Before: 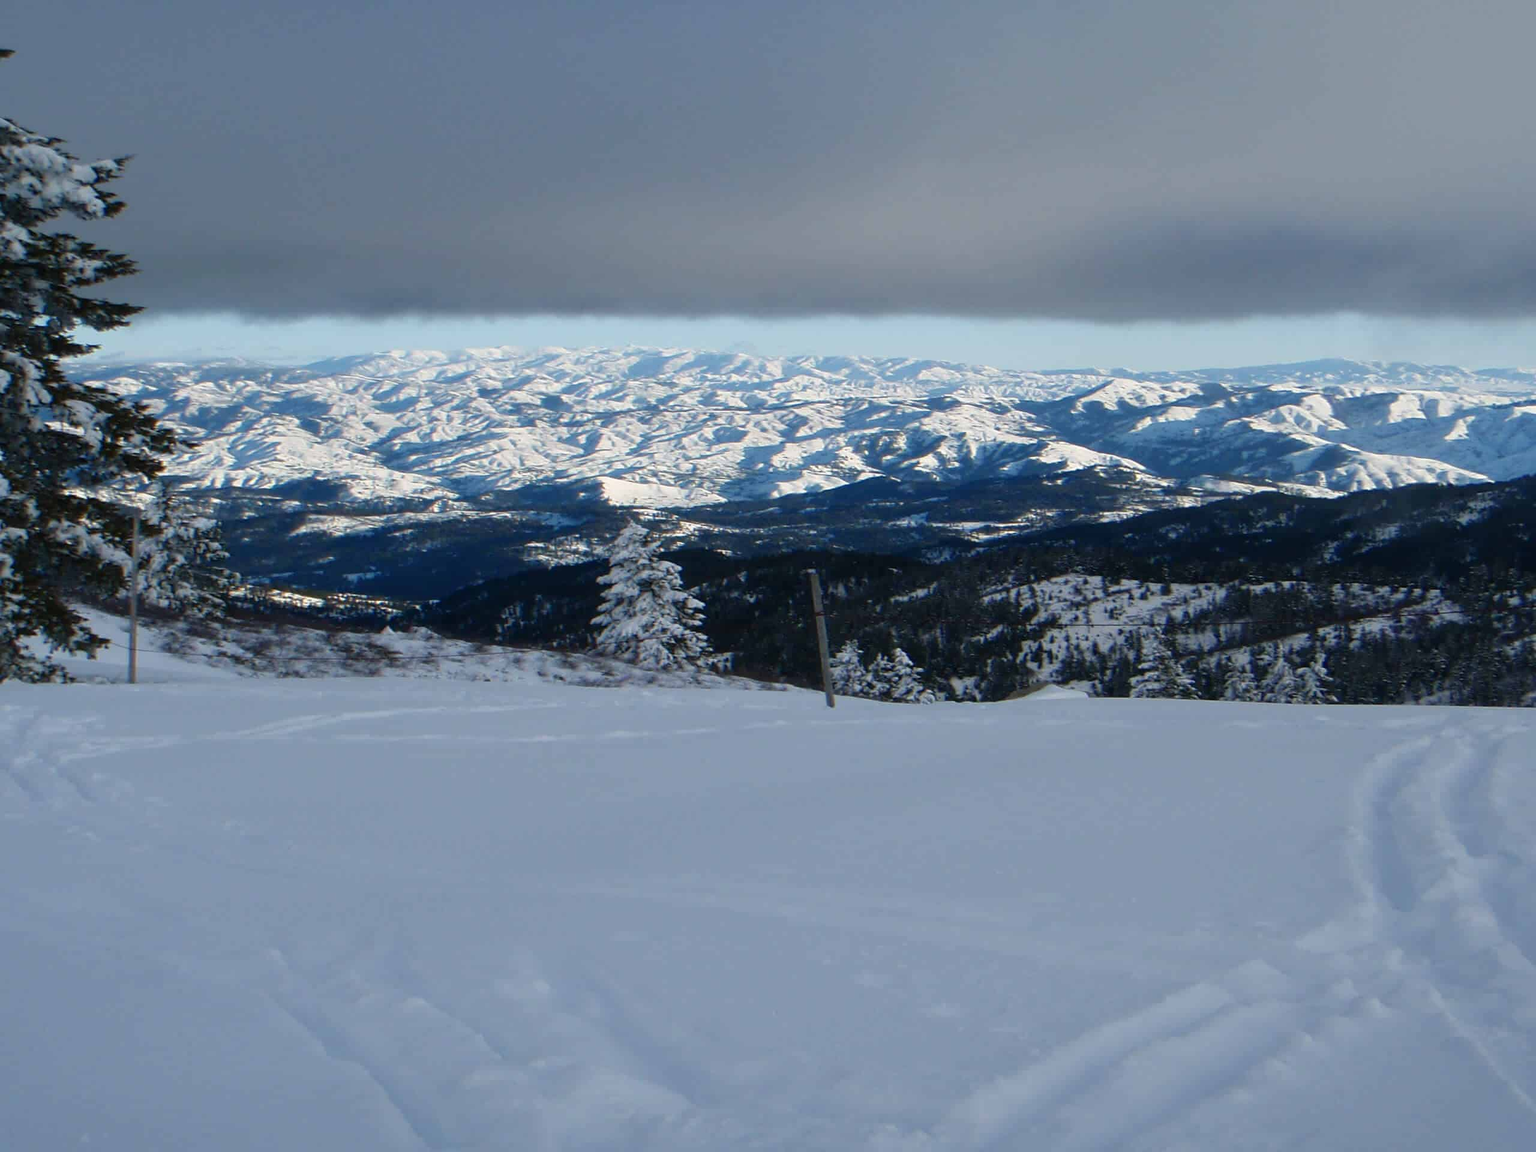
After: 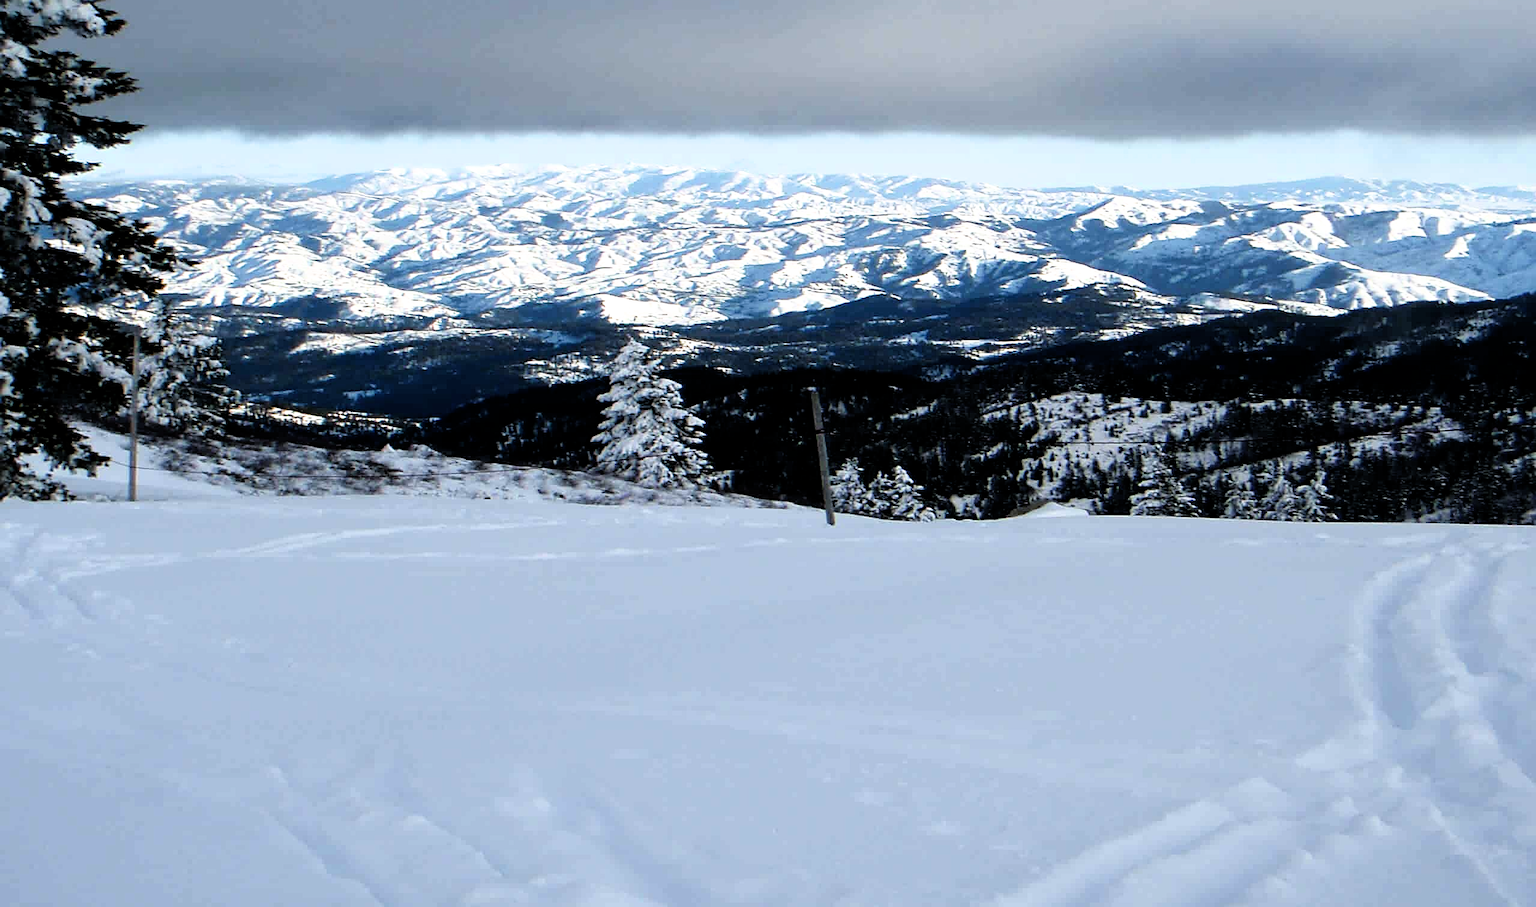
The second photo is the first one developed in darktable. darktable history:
sharpen: on, module defaults
filmic rgb: black relative exposure -5.5 EV, white relative exposure 2.5 EV, target black luminance 0%, hardness 4.53, latitude 66.89%, contrast 1.442, shadows ↔ highlights balance -3.52%
exposure: black level correction 0.001, exposure 0.5 EV, compensate exposure bias true, compensate highlight preservation false
crop and rotate: top 15.88%, bottom 5.309%
